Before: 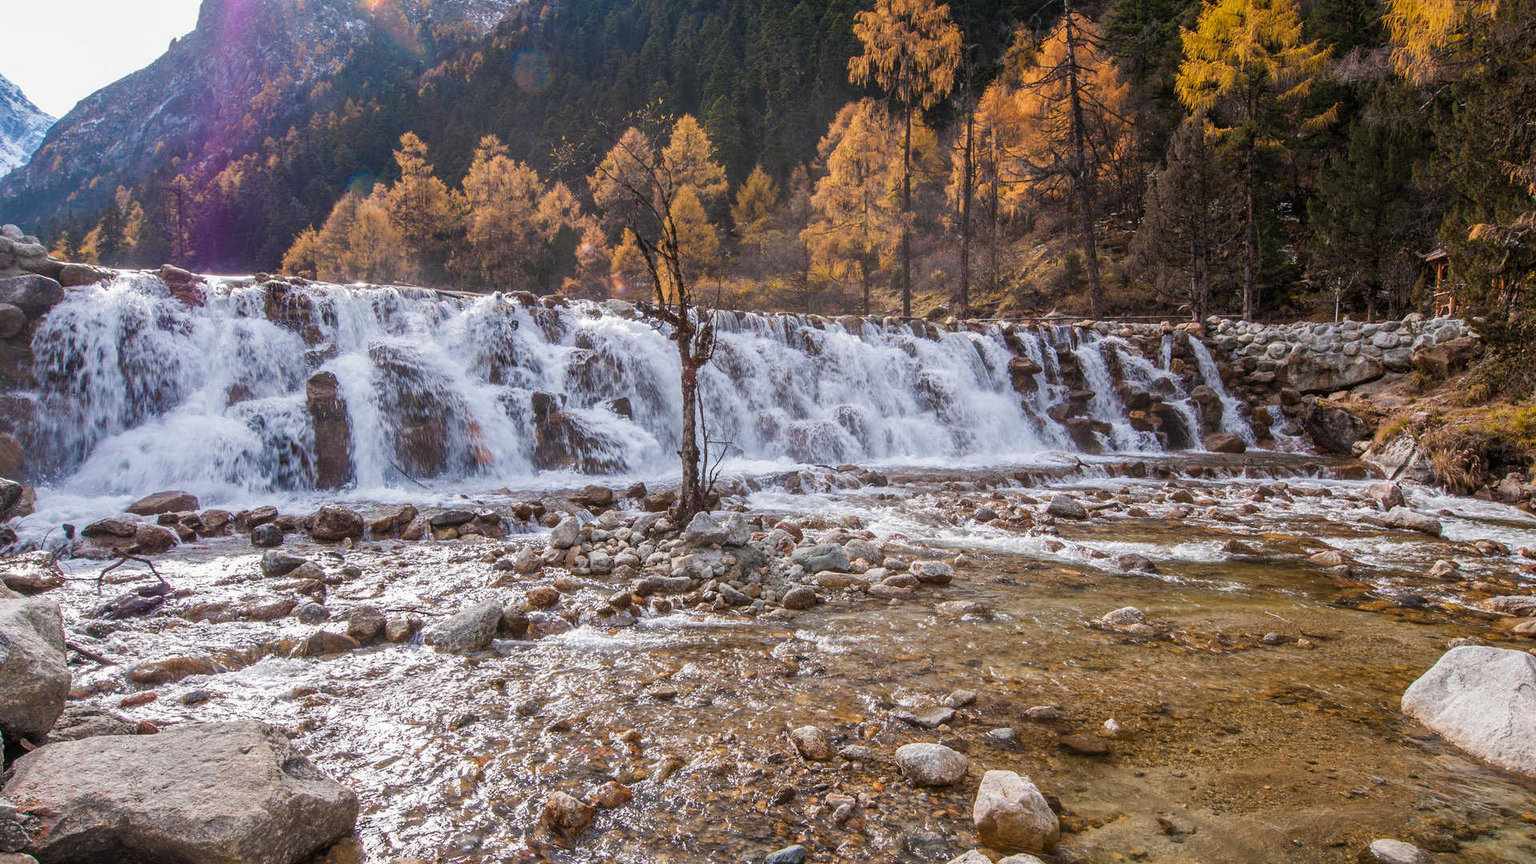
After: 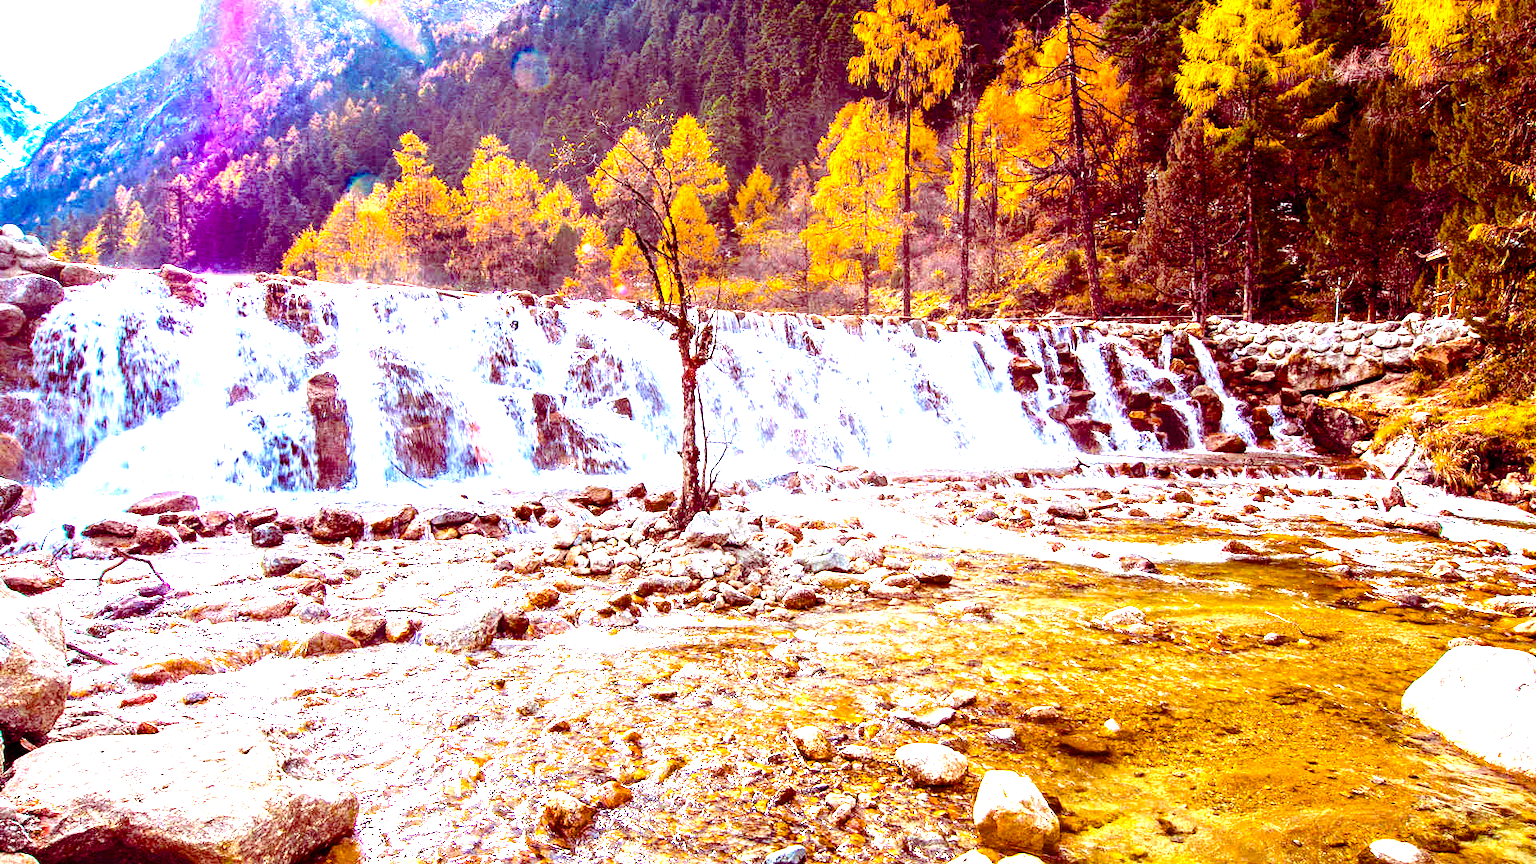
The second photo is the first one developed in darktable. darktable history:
color balance rgb: shadows lift › luminance -18.499%, shadows lift › chroma 35.38%, linear chroma grading › global chroma 25.196%, perceptual saturation grading › global saturation 25.594%, perceptual brilliance grading › global brilliance -5.431%, perceptual brilliance grading › highlights 24.227%, perceptual brilliance grading › mid-tones 7.467%, perceptual brilliance grading › shadows -4.904%, global vibrance 10.429%, saturation formula JzAzBz (2021)
exposure: black level correction 0.001, exposure 1.995 EV, compensate highlight preservation false
haze removal: compatibility mode true, adaptive false
